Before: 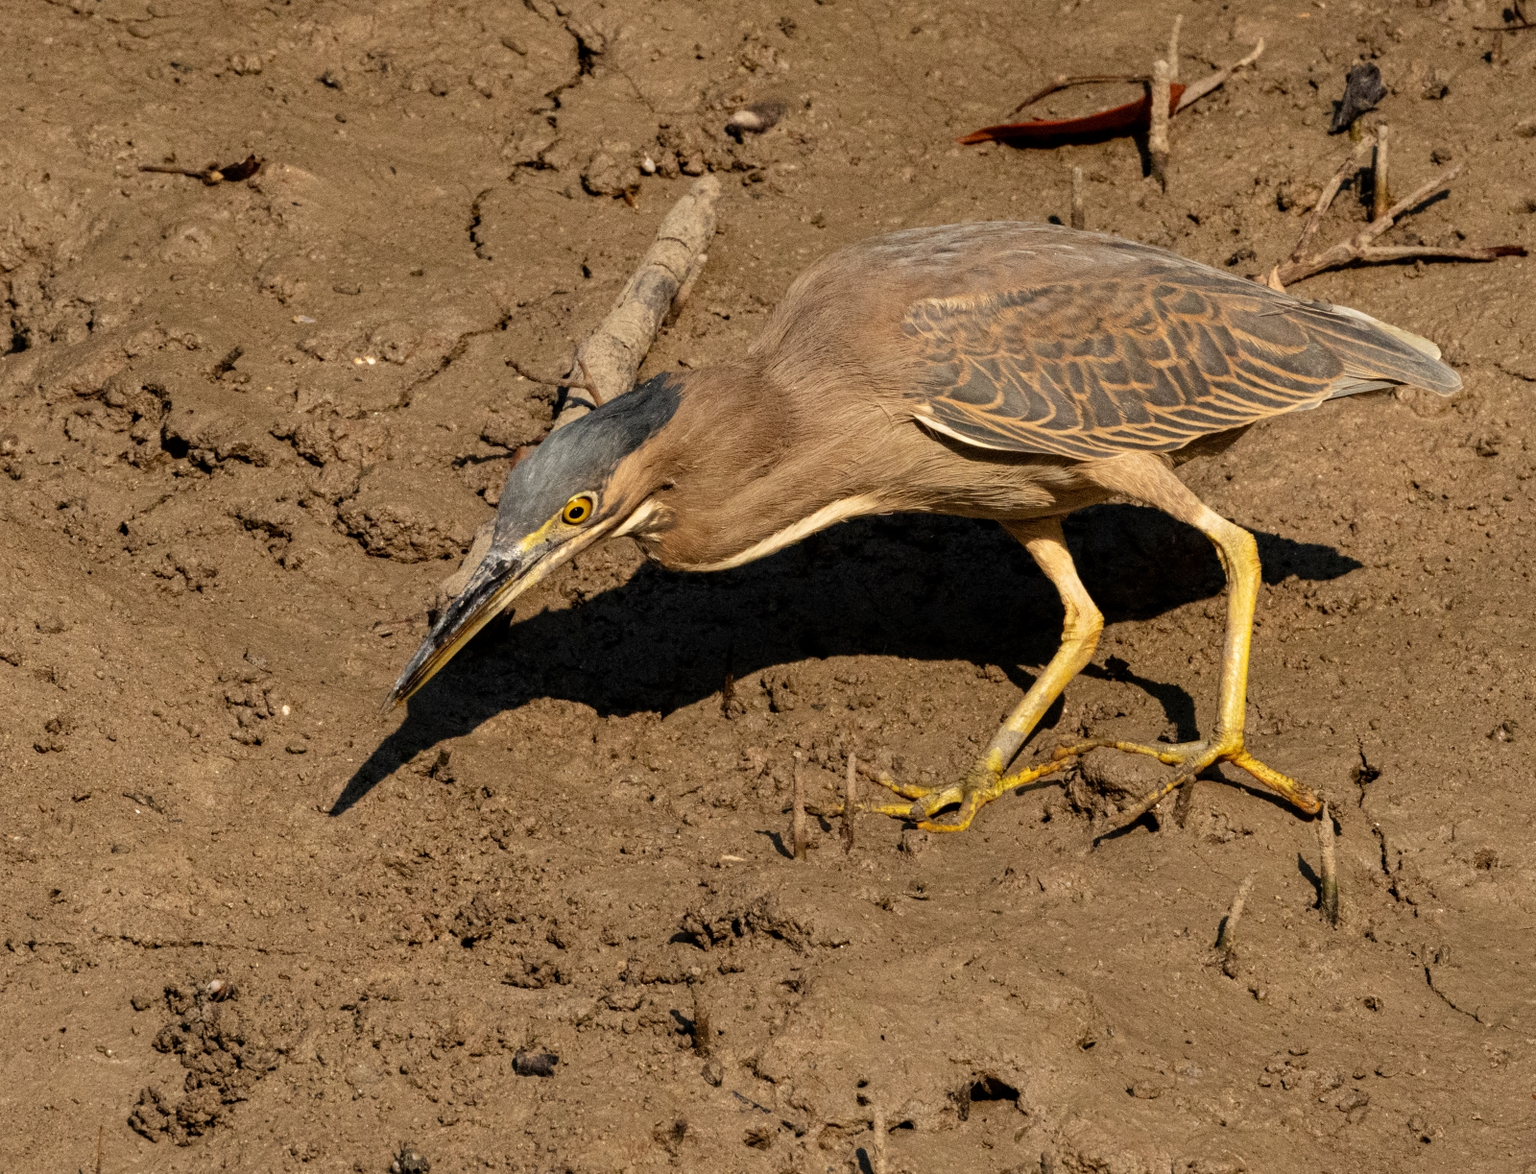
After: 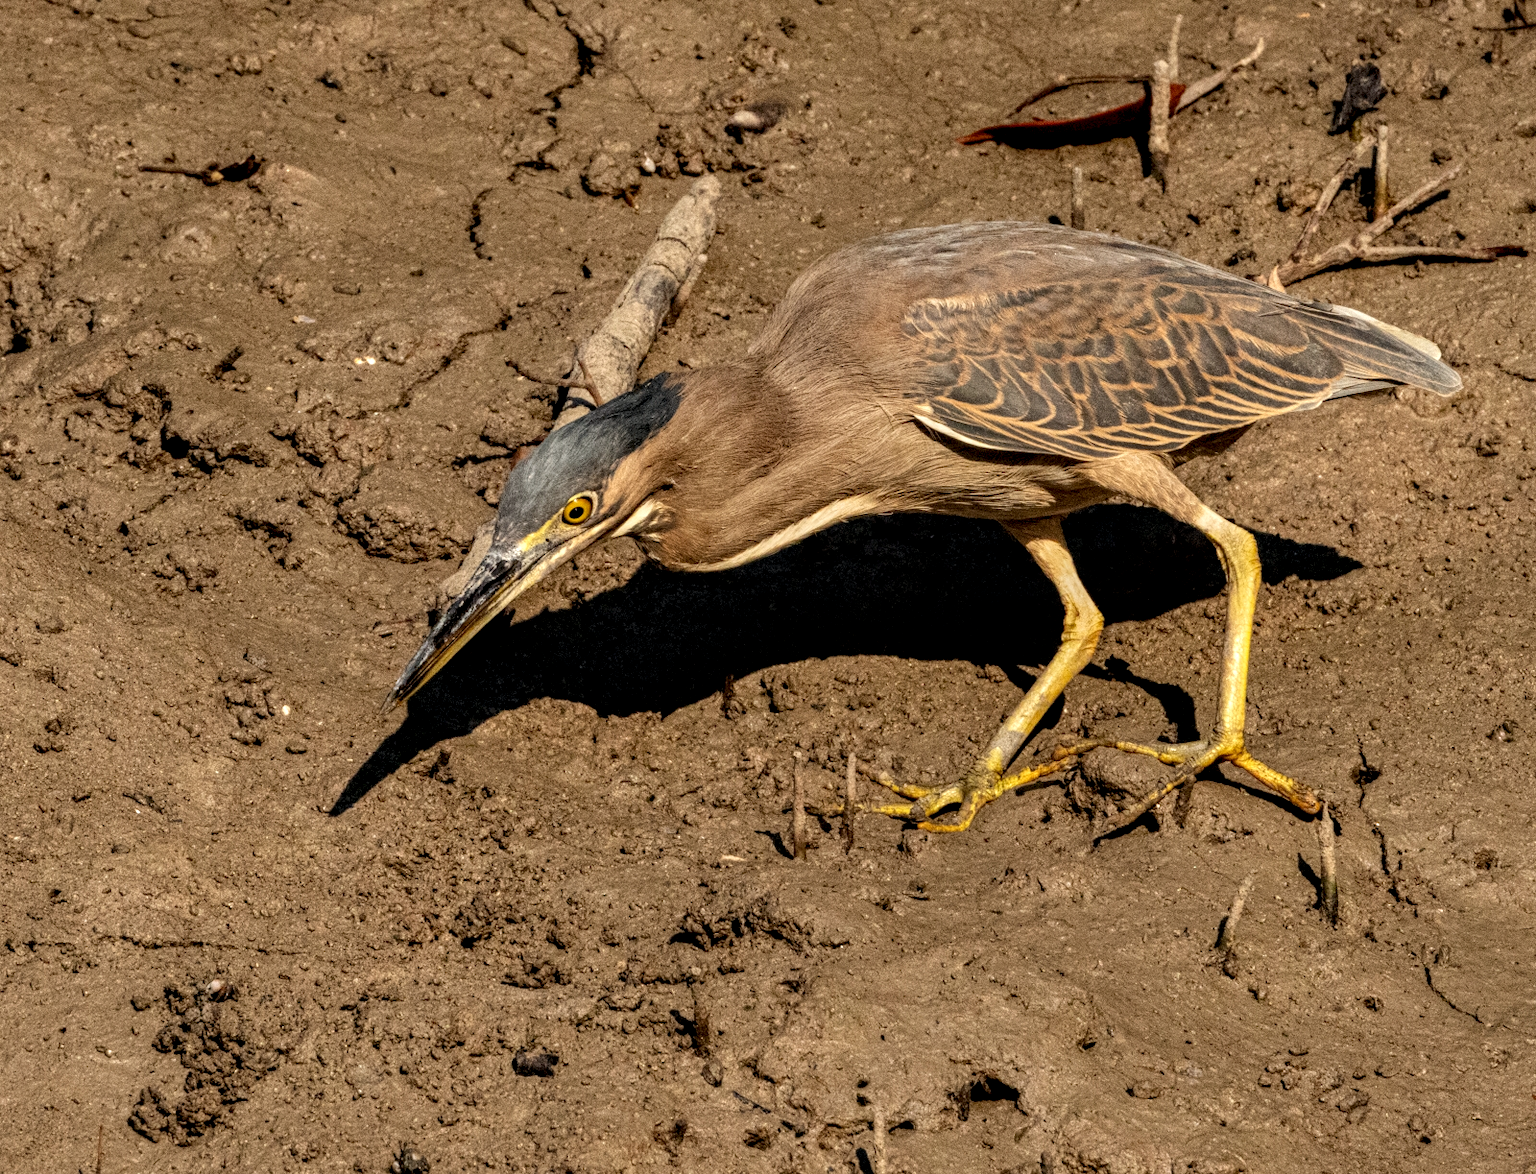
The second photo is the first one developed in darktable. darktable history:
local contrast: detail 130%
contrast equalizer: octaves 7, y [[0.6 ×6], [0.55 ×6], [0 ×6], [0 ×6], [0 ×6]], mix 0.35
